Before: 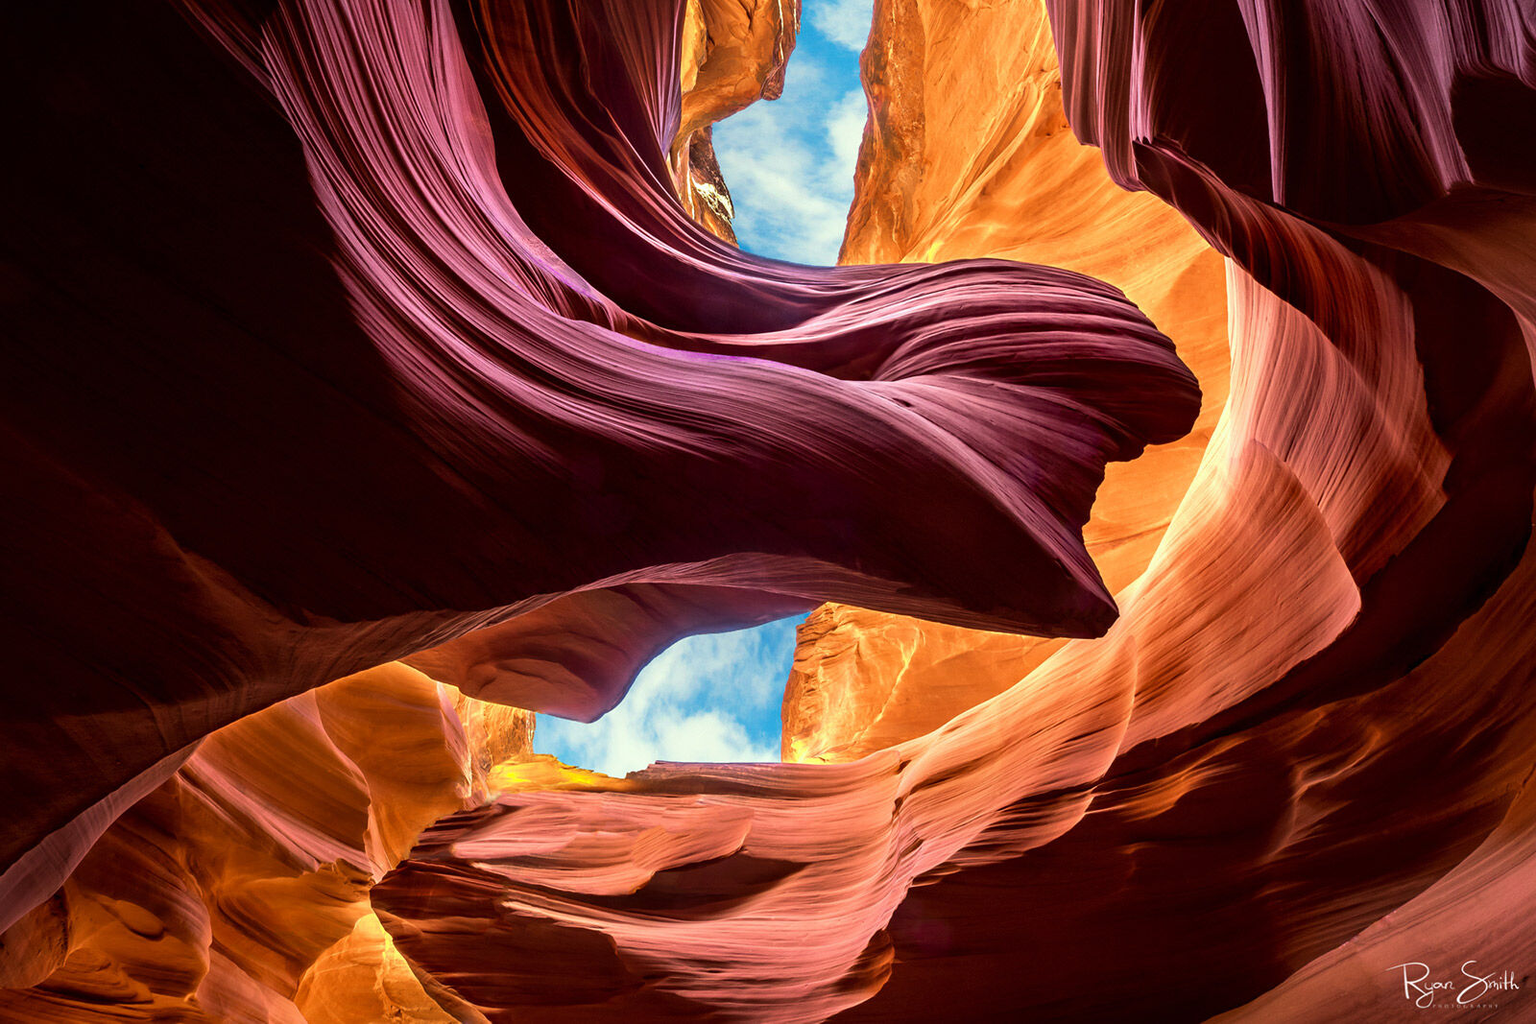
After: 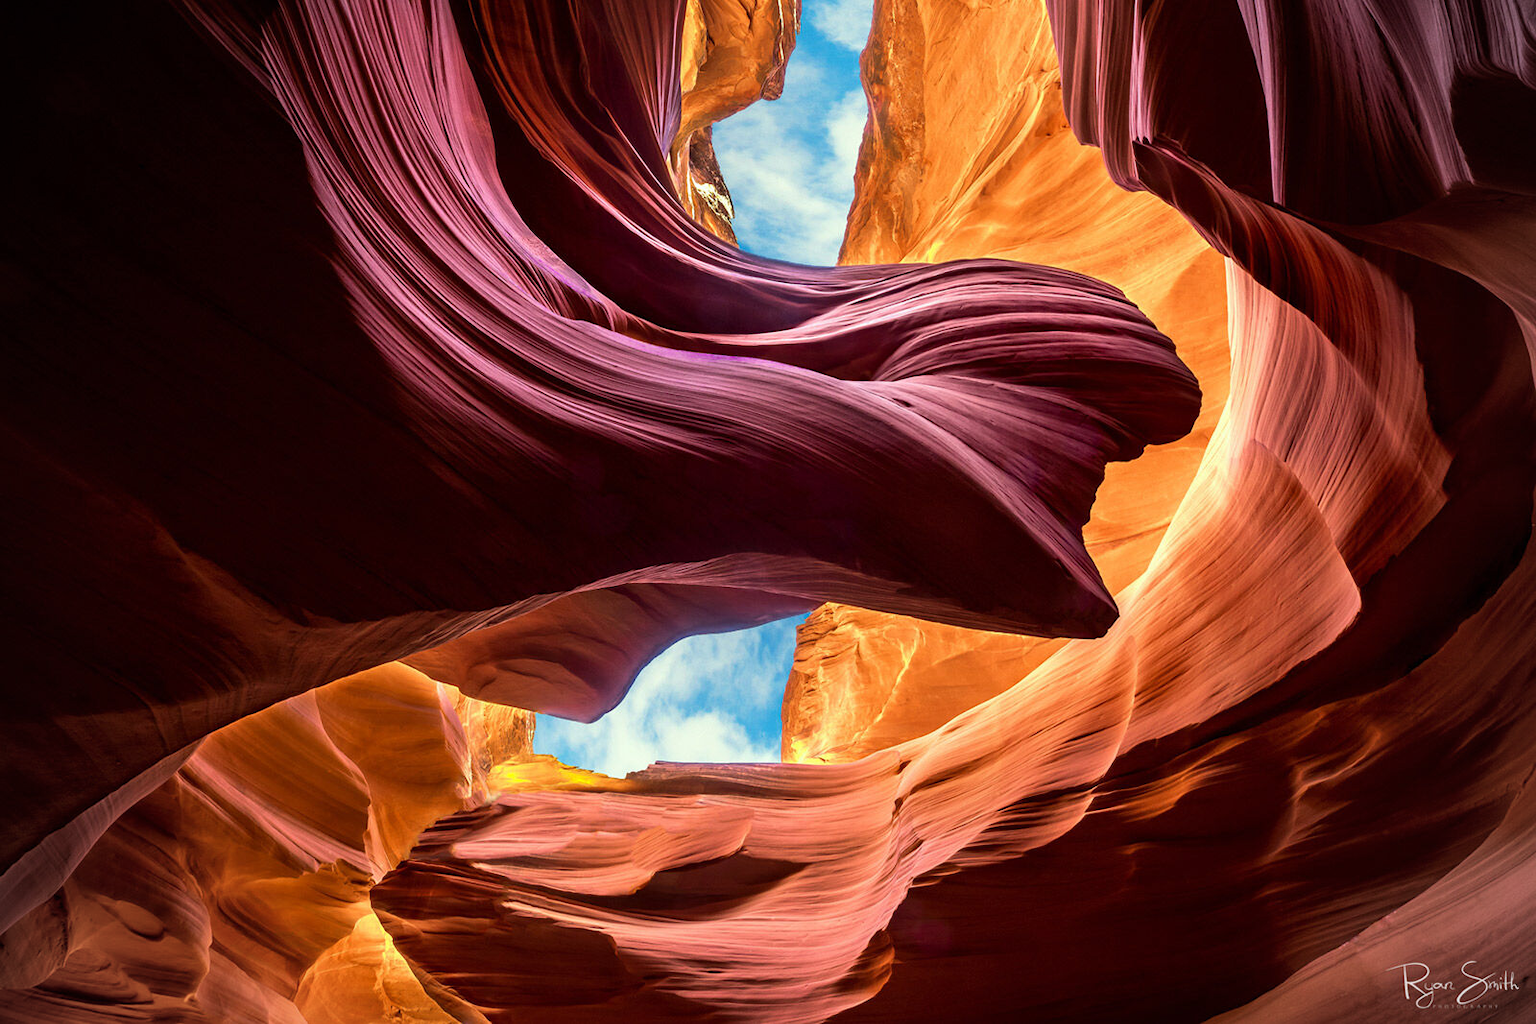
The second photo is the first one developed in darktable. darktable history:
vignetting: fall-off radius 61.25%, brightness -0.476
